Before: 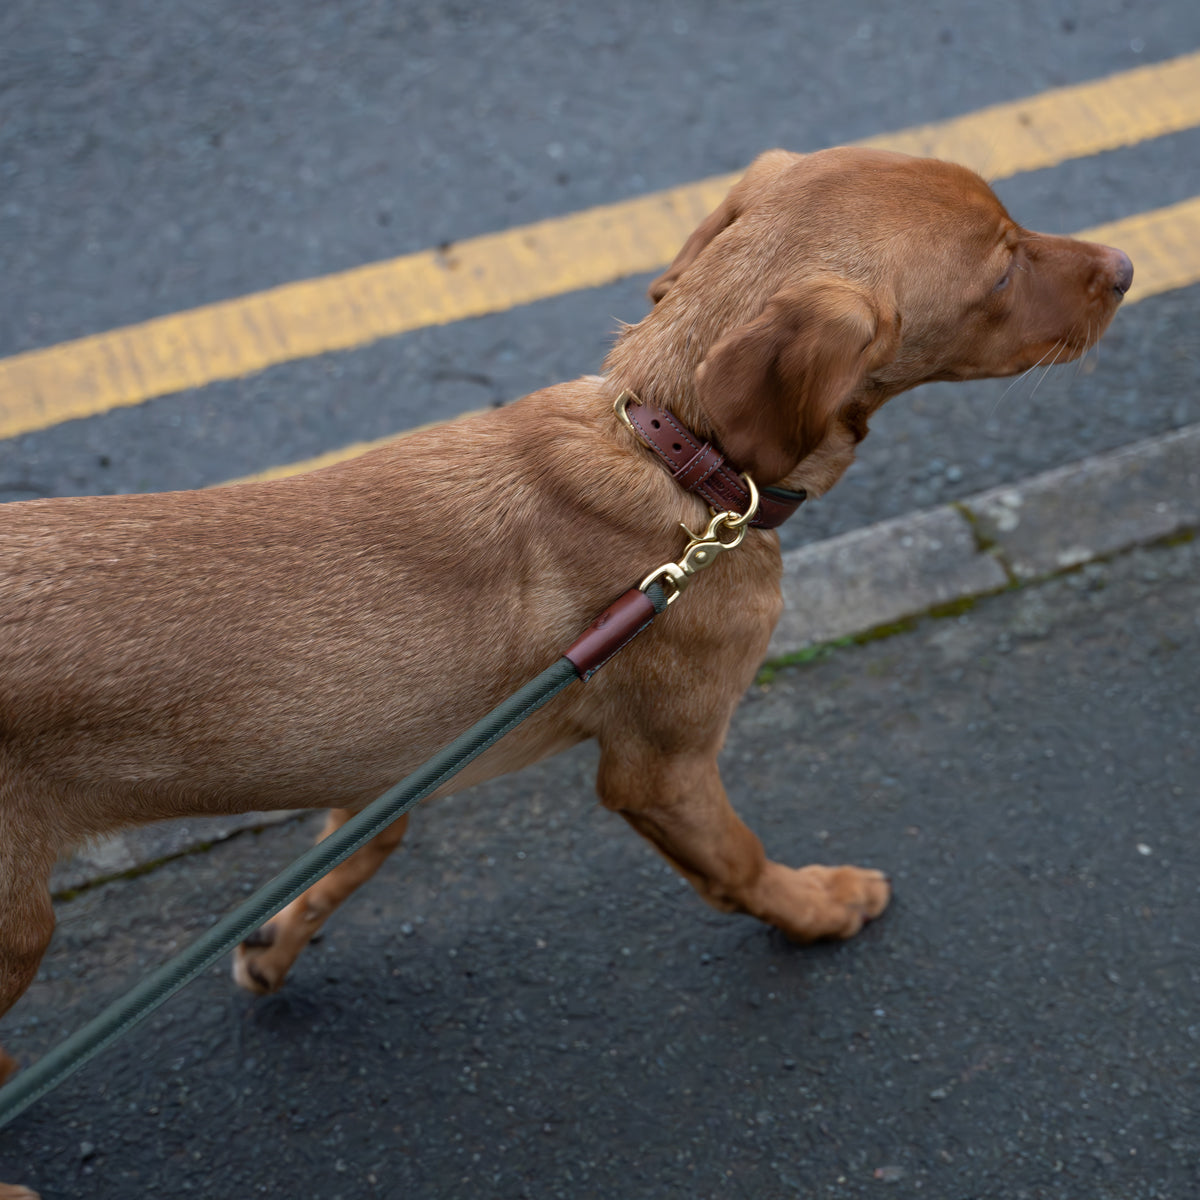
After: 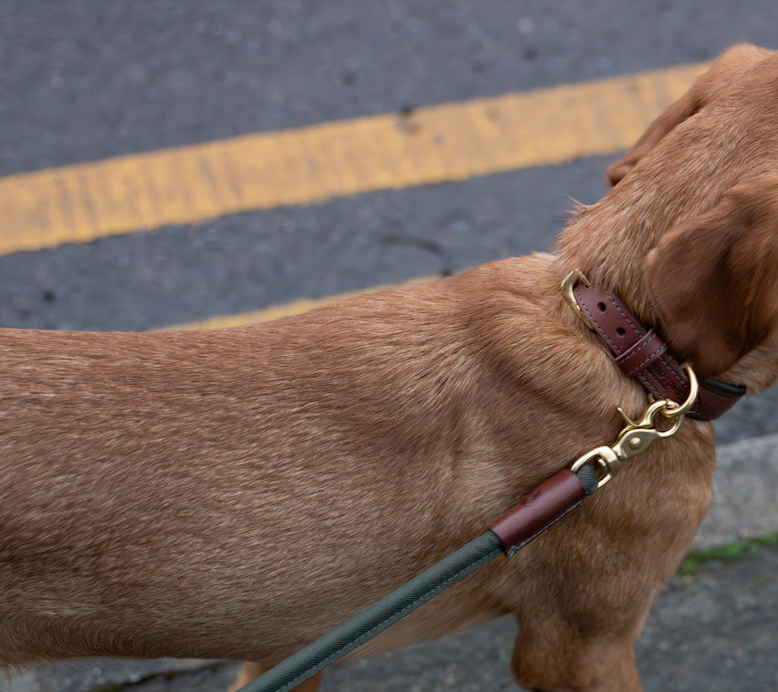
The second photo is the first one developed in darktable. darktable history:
crop and rotate: angle -4.99°, left 2.122%, top 6.945%, right 27.566%, bottom 30.519%
graduated density: density 0.38 EV, hardness 21%, rotation -6.11°, saturation 32%
